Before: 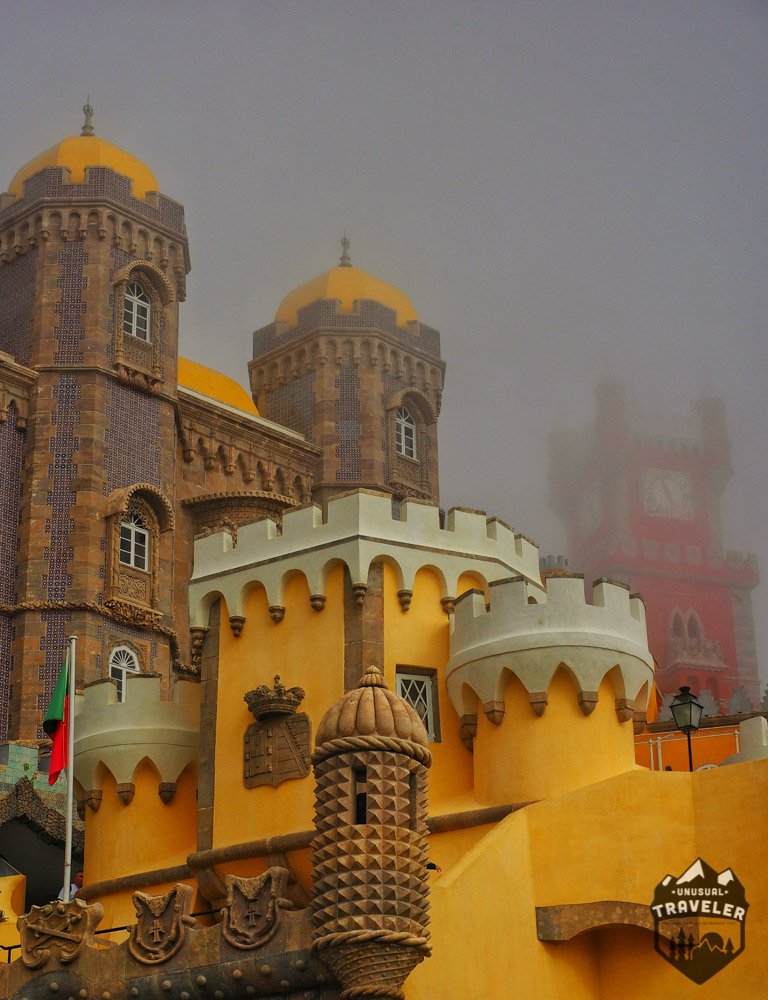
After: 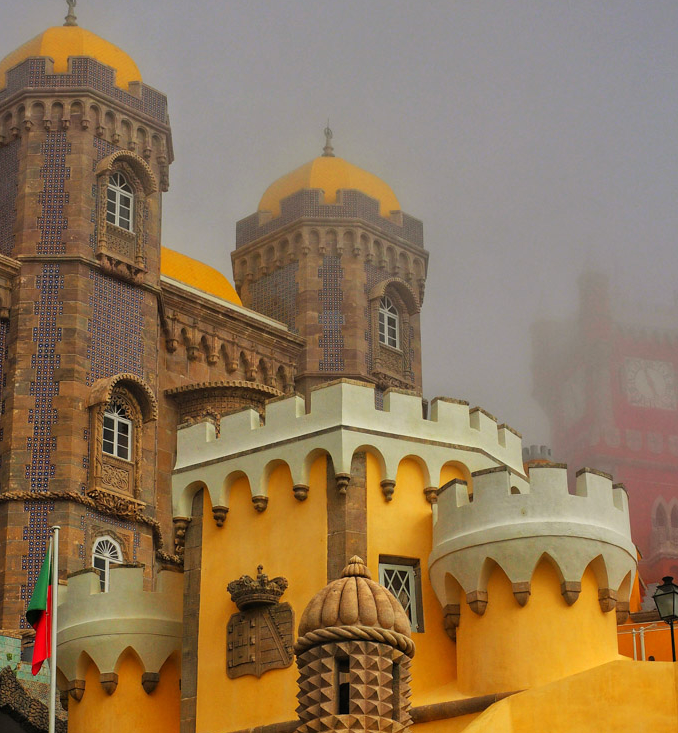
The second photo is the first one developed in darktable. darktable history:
exposure: compensate highlight preservation false
tone equalizer: -8 EV -0.421 EV, -7 EV -0.389 EV, -6 EV -0.324 EV, -5 EV -0.259 EV, -3 EV 0.187 EV, -2 EV 0.36 EV, -1 EV 0.369 EV, +0 EV 0.414 EV
crop and rotate: left 2.338%, top 11.005%, right 9.361%, bottom 15.617%
